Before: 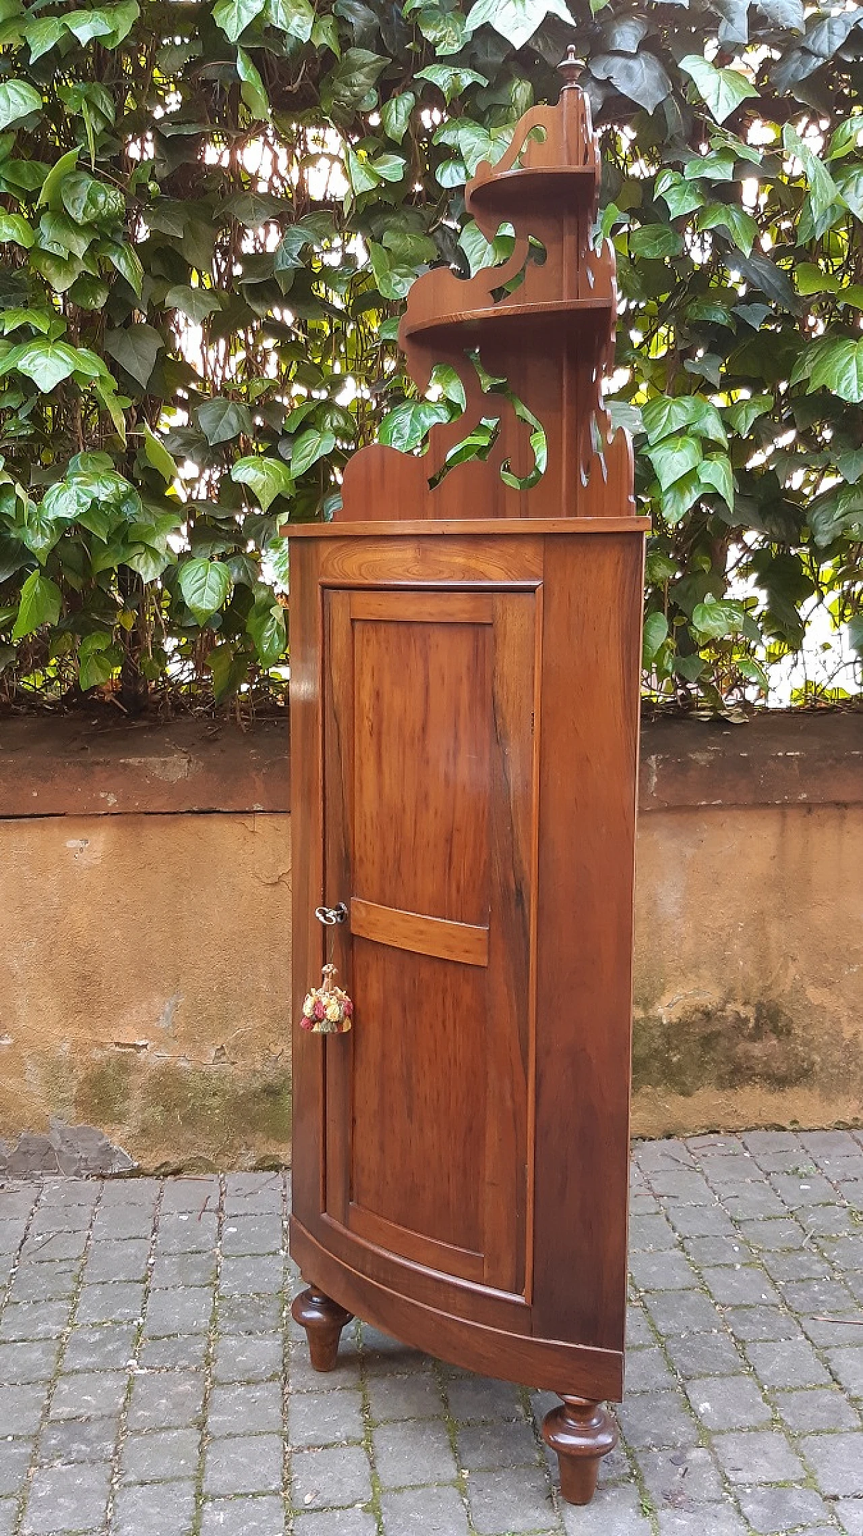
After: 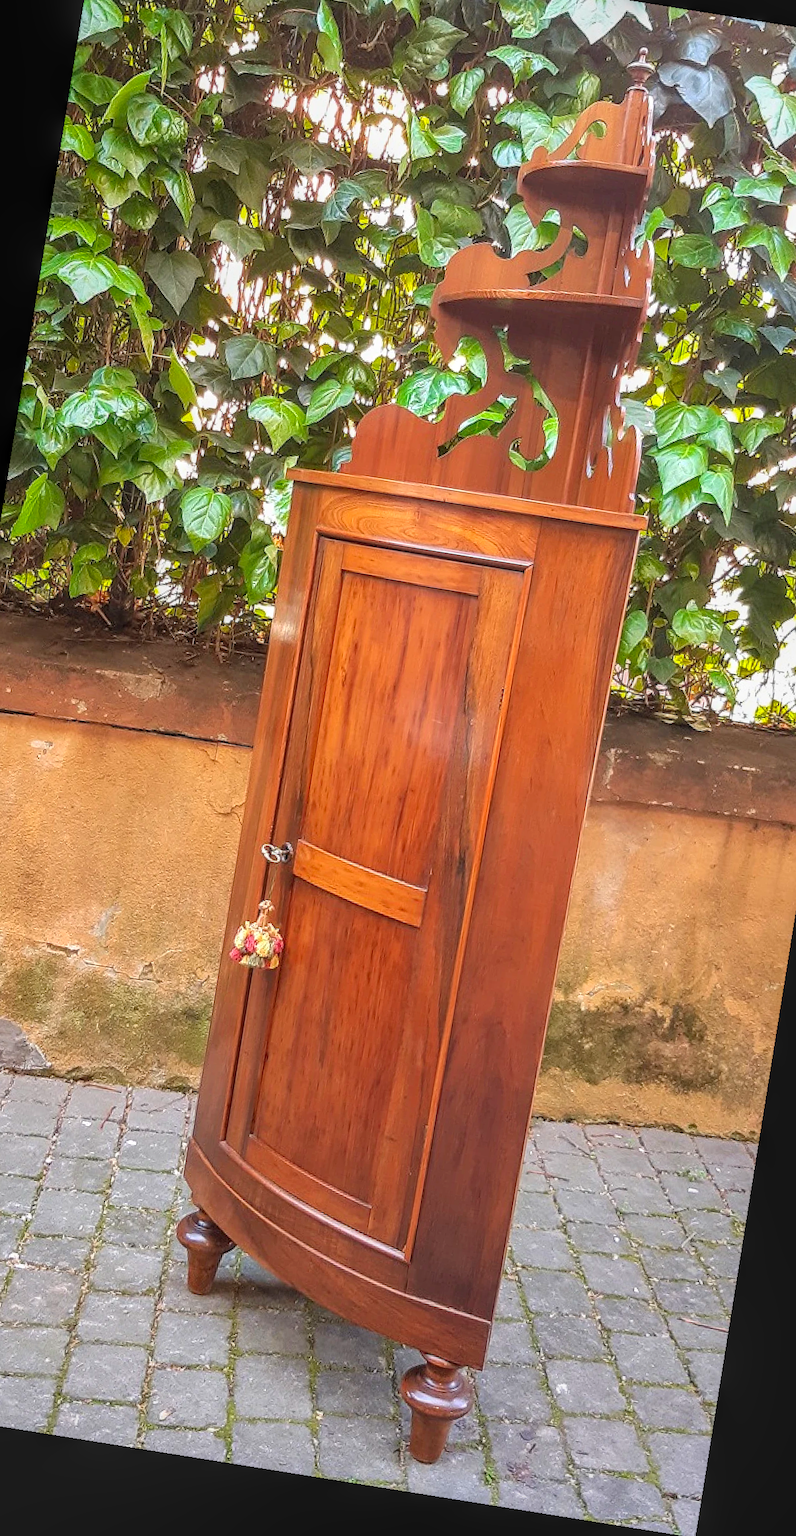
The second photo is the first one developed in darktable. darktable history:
crop and rotate: left 13.15%, top 5.251%, right 12.609%
local contrast: highlights 0%, shadows 0%, detail 133%
rotate and perspective: rotation 9.12°, automatic cropping off
contrast brightness saturation: contrast 0.07, brightness 0.18, saturation 0.4
